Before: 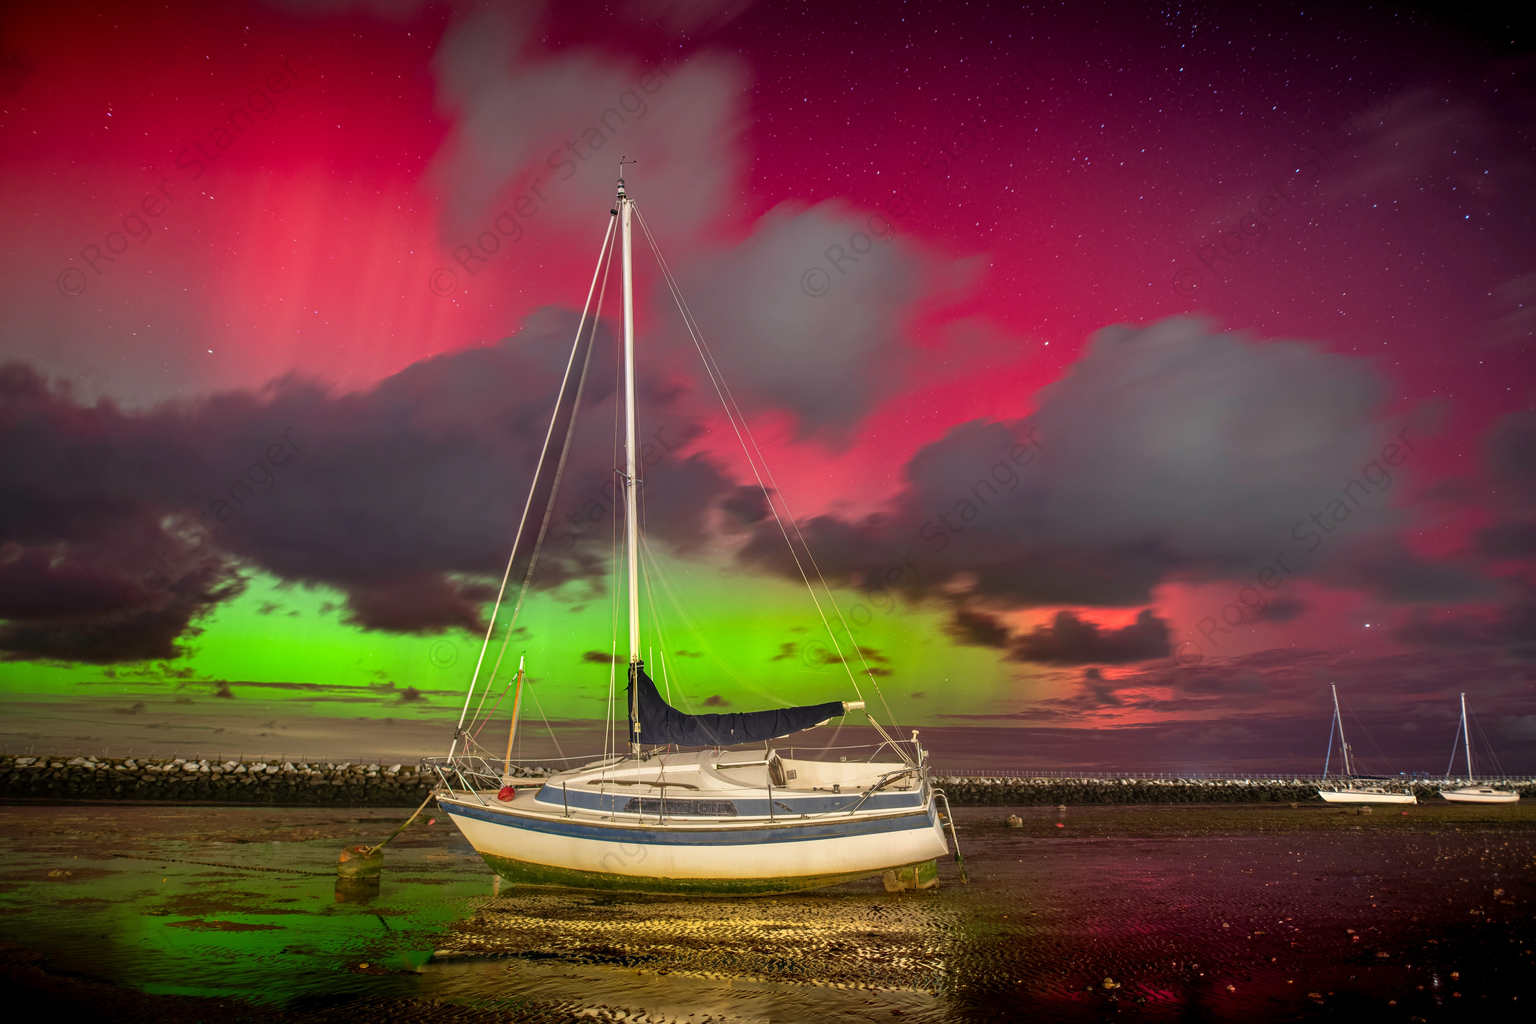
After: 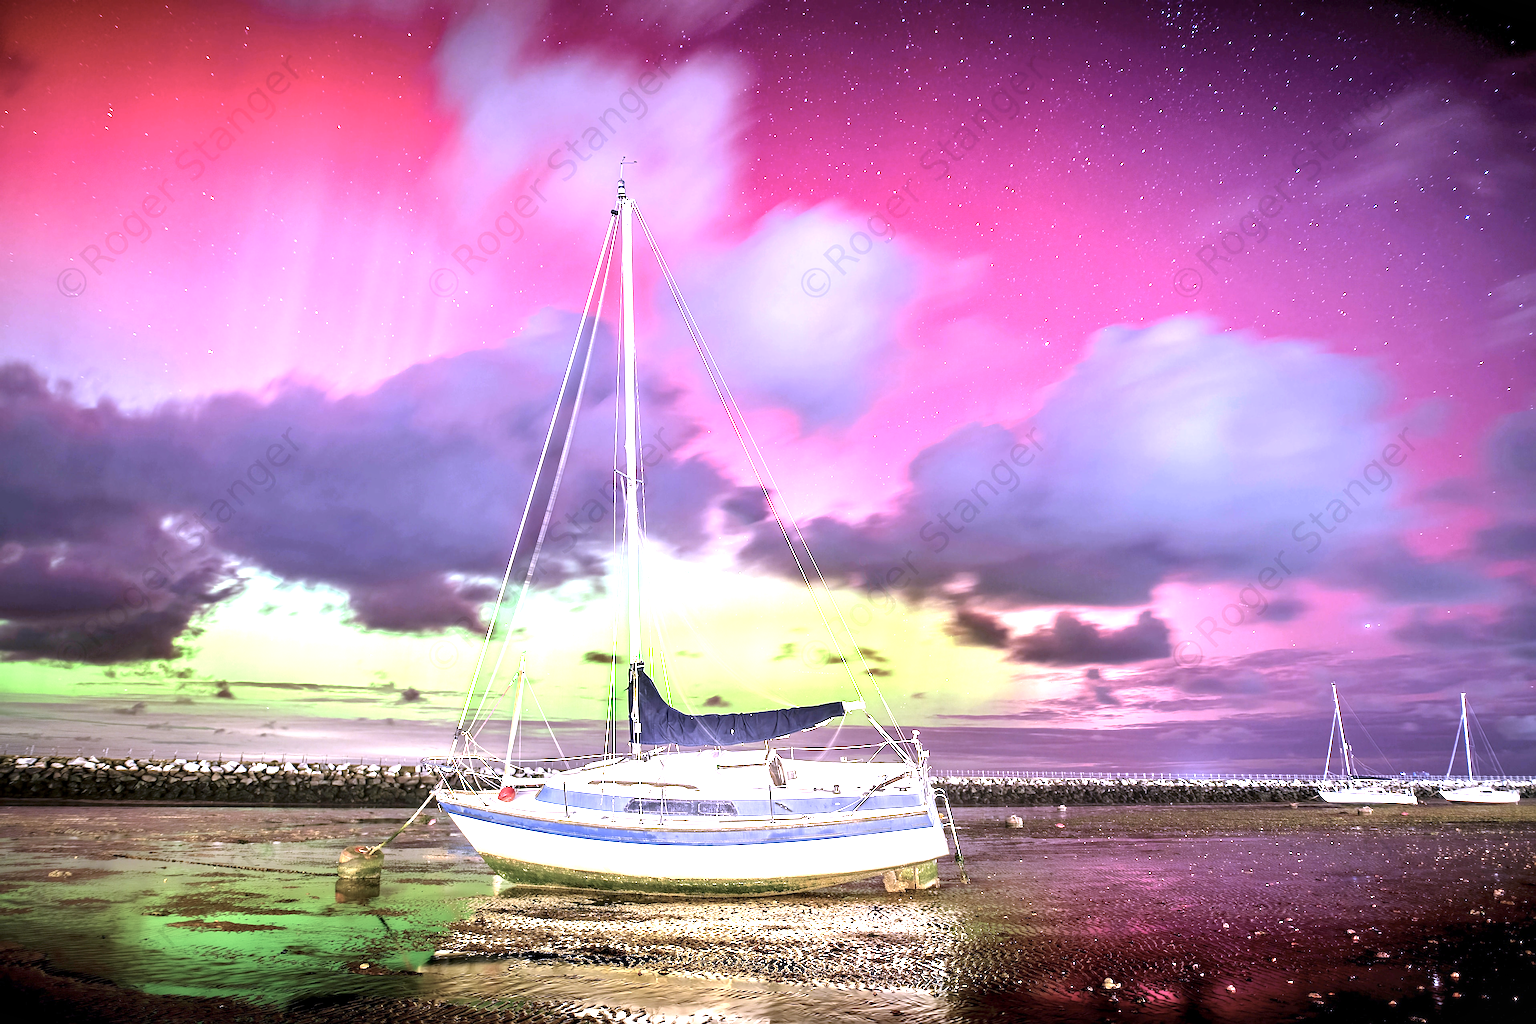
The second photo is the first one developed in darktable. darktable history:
sharpen: on, module defaults
white balance: red 0.98, blue 1.61
color balance: input saturation 100.43%, contrast fulcrum 14.22%, output saturation 70.41%
exposure: black level correction 0, exposure 2.138 EV, compensate exposure bias true, compensate highlight preservation false
contrast equalizer: y [[0.536, 0.565, 0.581, 0.516, 0.52, 0.491], [0.5 ×6], [0.5 ×6], [0 ×6], [0 ×6]]
